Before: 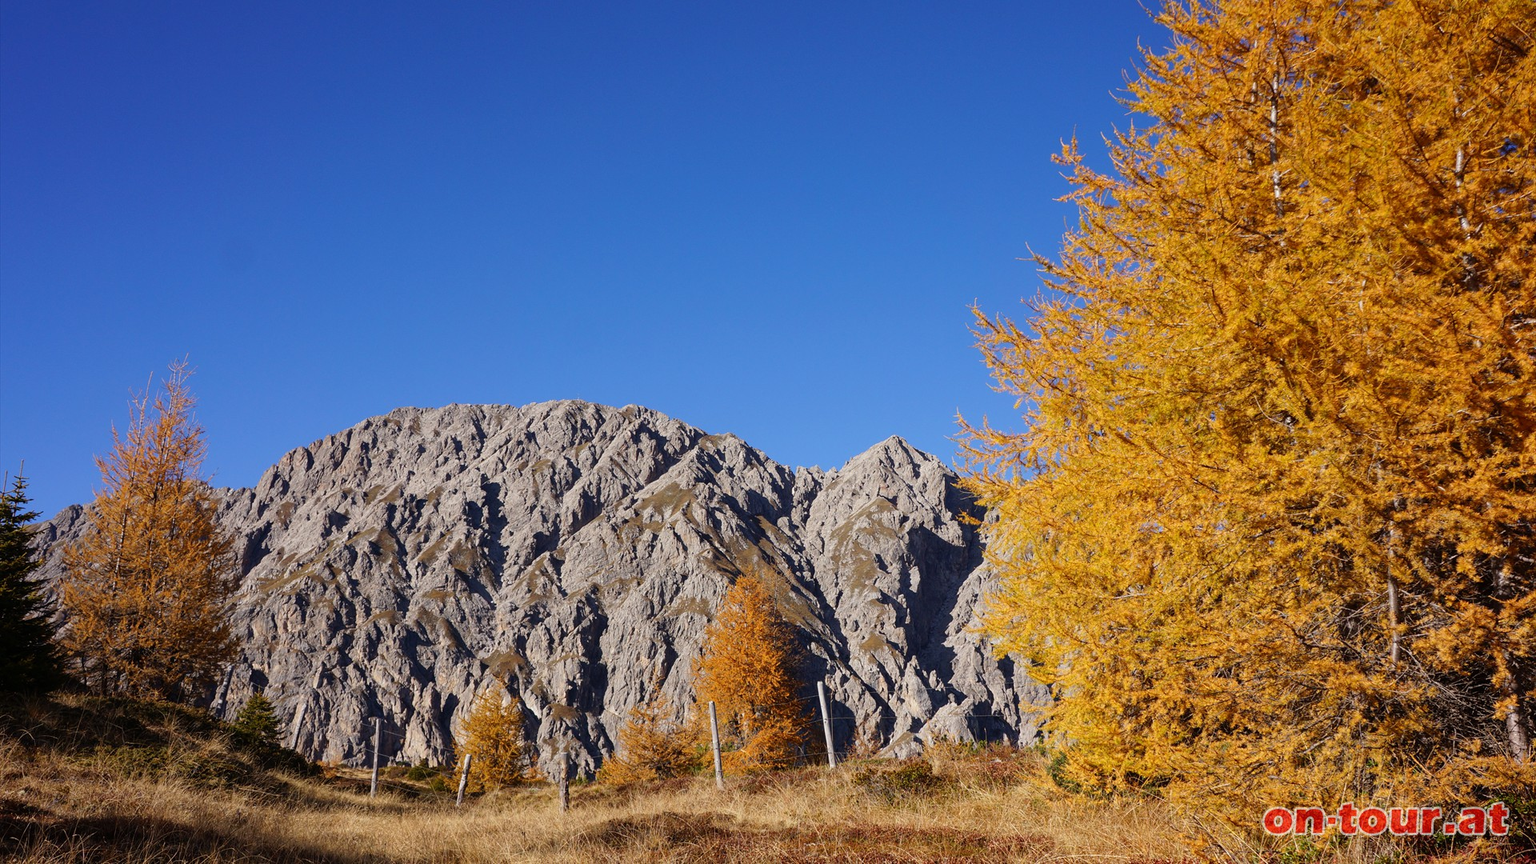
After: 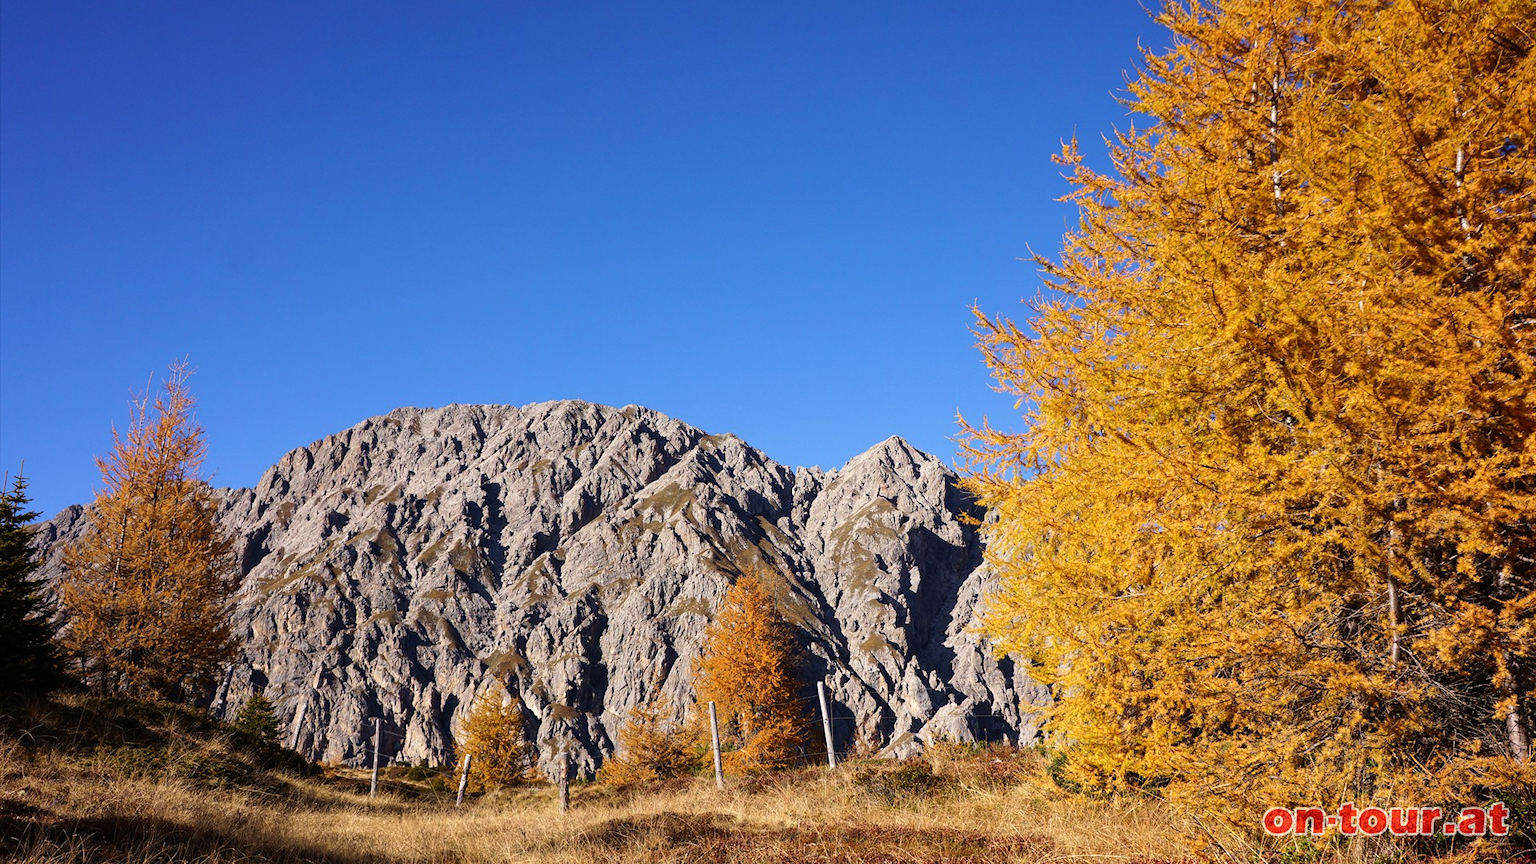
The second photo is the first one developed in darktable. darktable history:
tone equalizer: -8 EV -0.386 EV, -7 EV -0.387 EV, -6 EV -0.32 EV, -5 EV -0.197 EV, -3 EV 0.193 EV, -2 EV 0.304 EV, -1 EV 0.403 EV, +0 EV 0.437 EV, edges refinement/feathering 500, mask exposure compensation -1.57 EV, preserve details no
velvia: strength 15.66%
